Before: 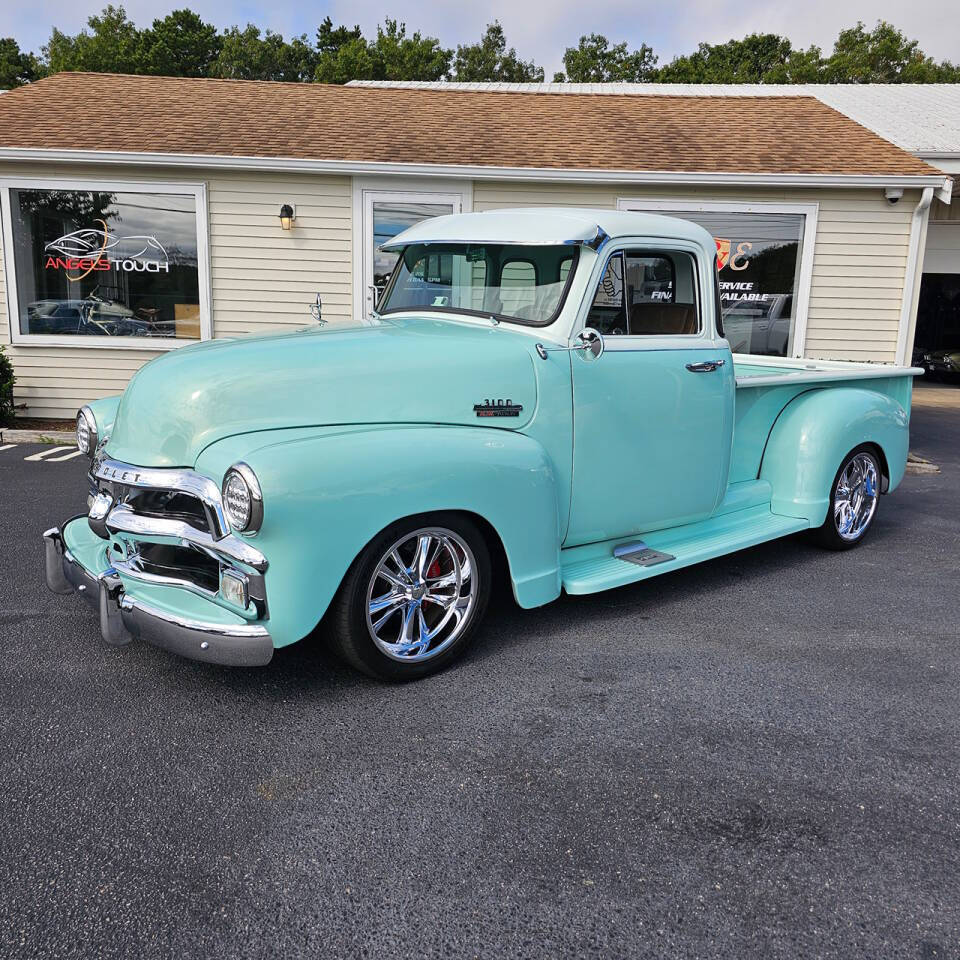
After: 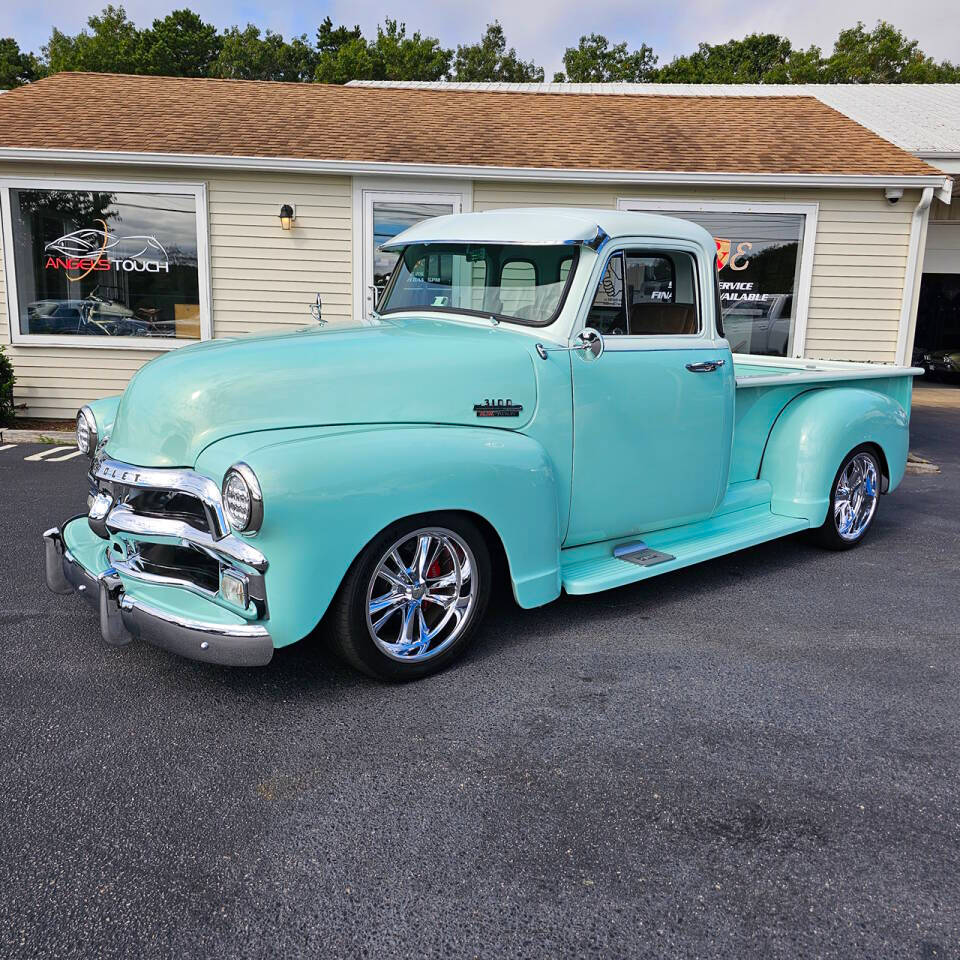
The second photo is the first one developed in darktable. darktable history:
contrast brightness saturation: contrast 0.043, saturation 0.156
haze removal: strength 0.021, distance 0.25, compatibility mode true, adaptive false
